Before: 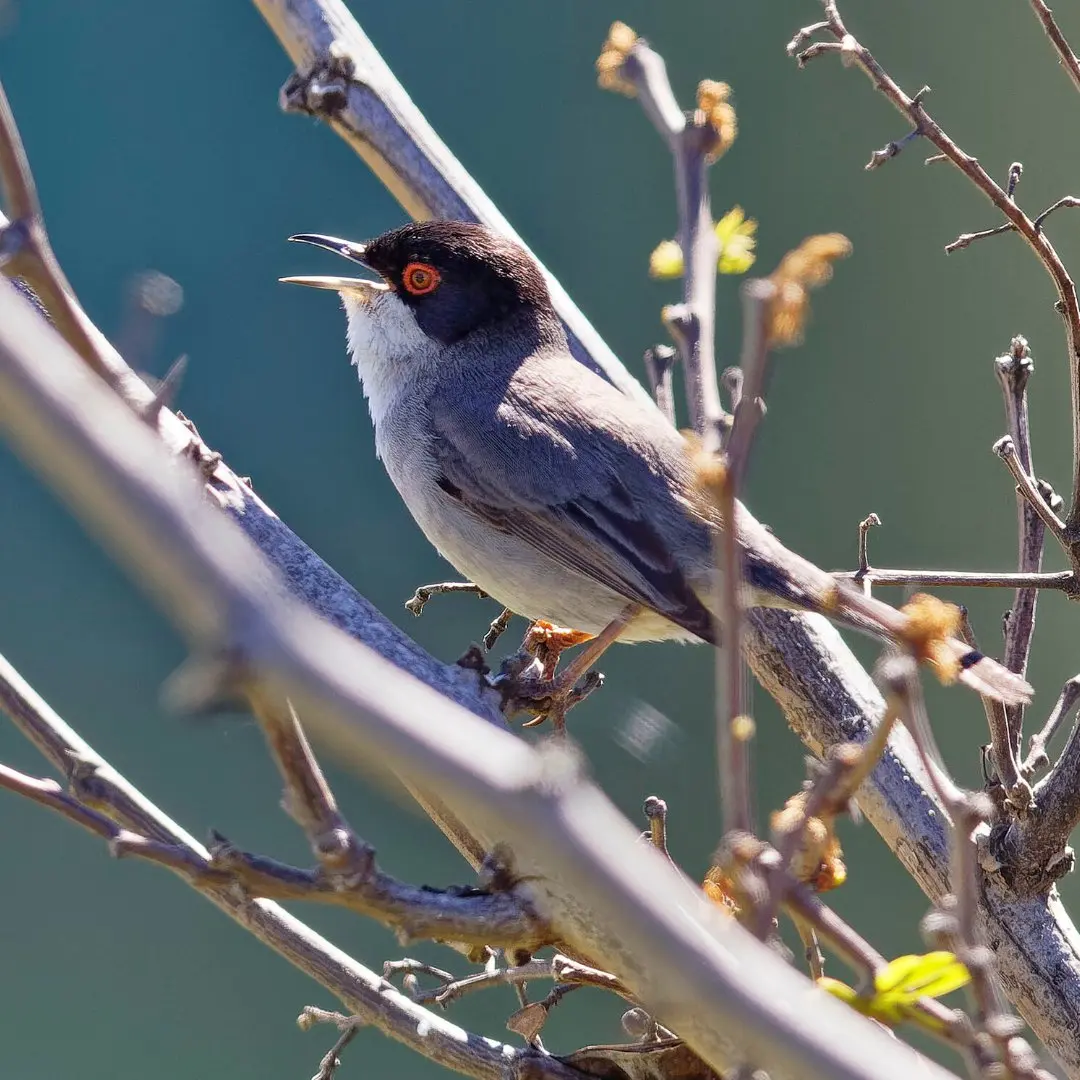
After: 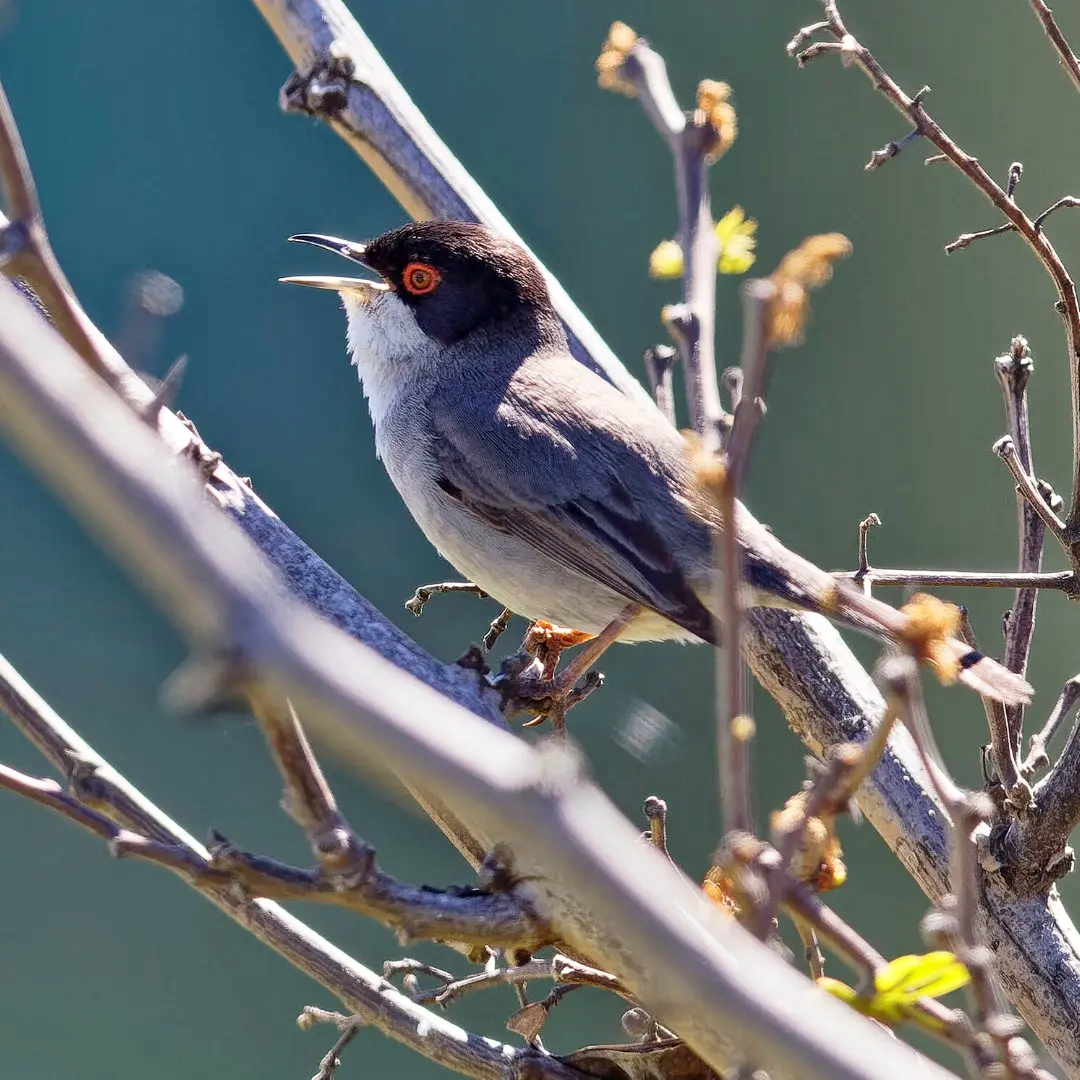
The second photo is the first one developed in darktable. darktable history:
local contrast: mode bilateral grid, contrast 19, coarseness 49, detail 119%, midtone range 0.2
contrast brightness saturation: contrast 0.099, brightness 0.016, saturation 0.024
